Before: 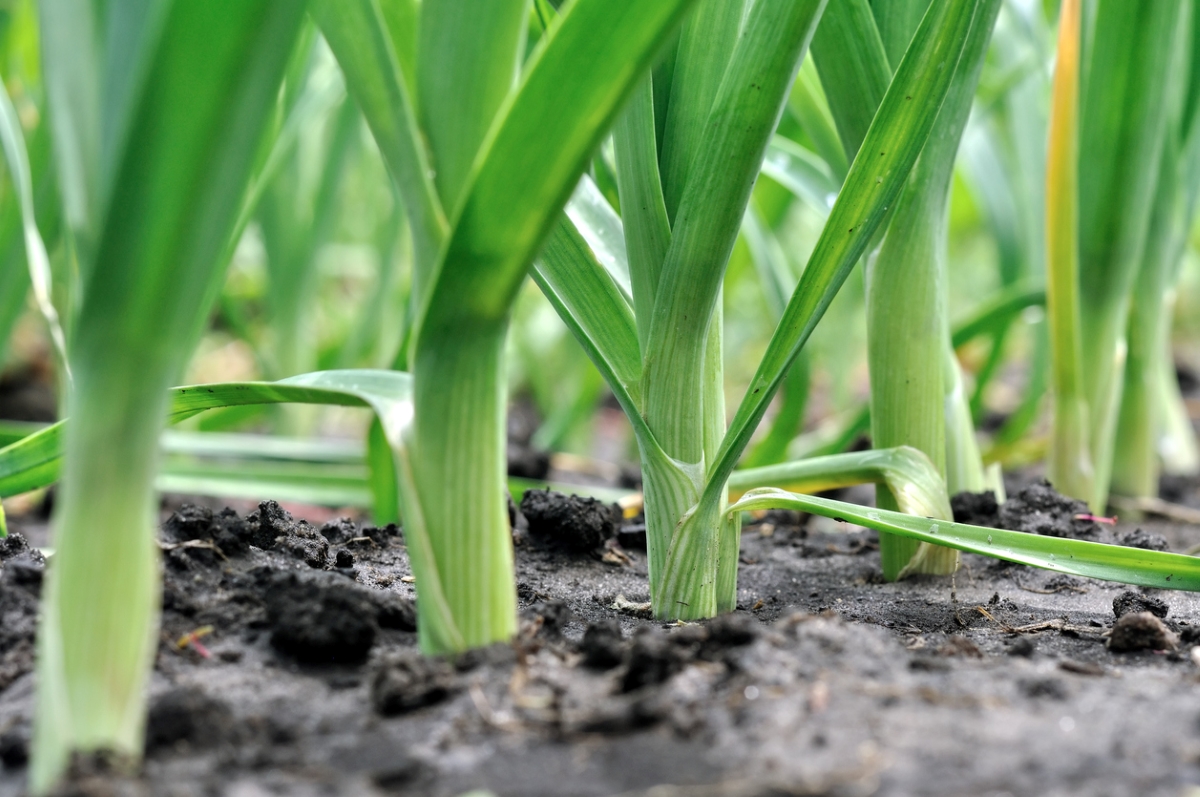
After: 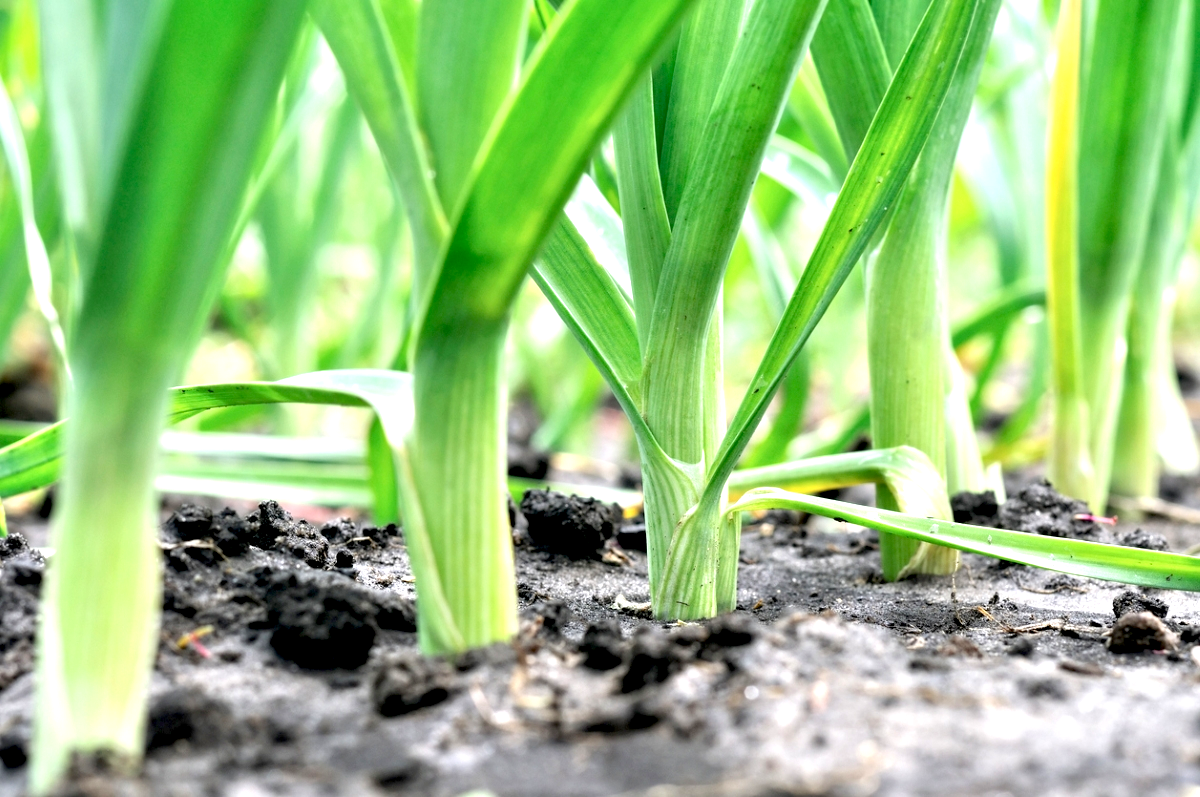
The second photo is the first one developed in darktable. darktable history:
exposure: black level correction 0.008, exposure 0.987 EV, compensate highlight preservation false
